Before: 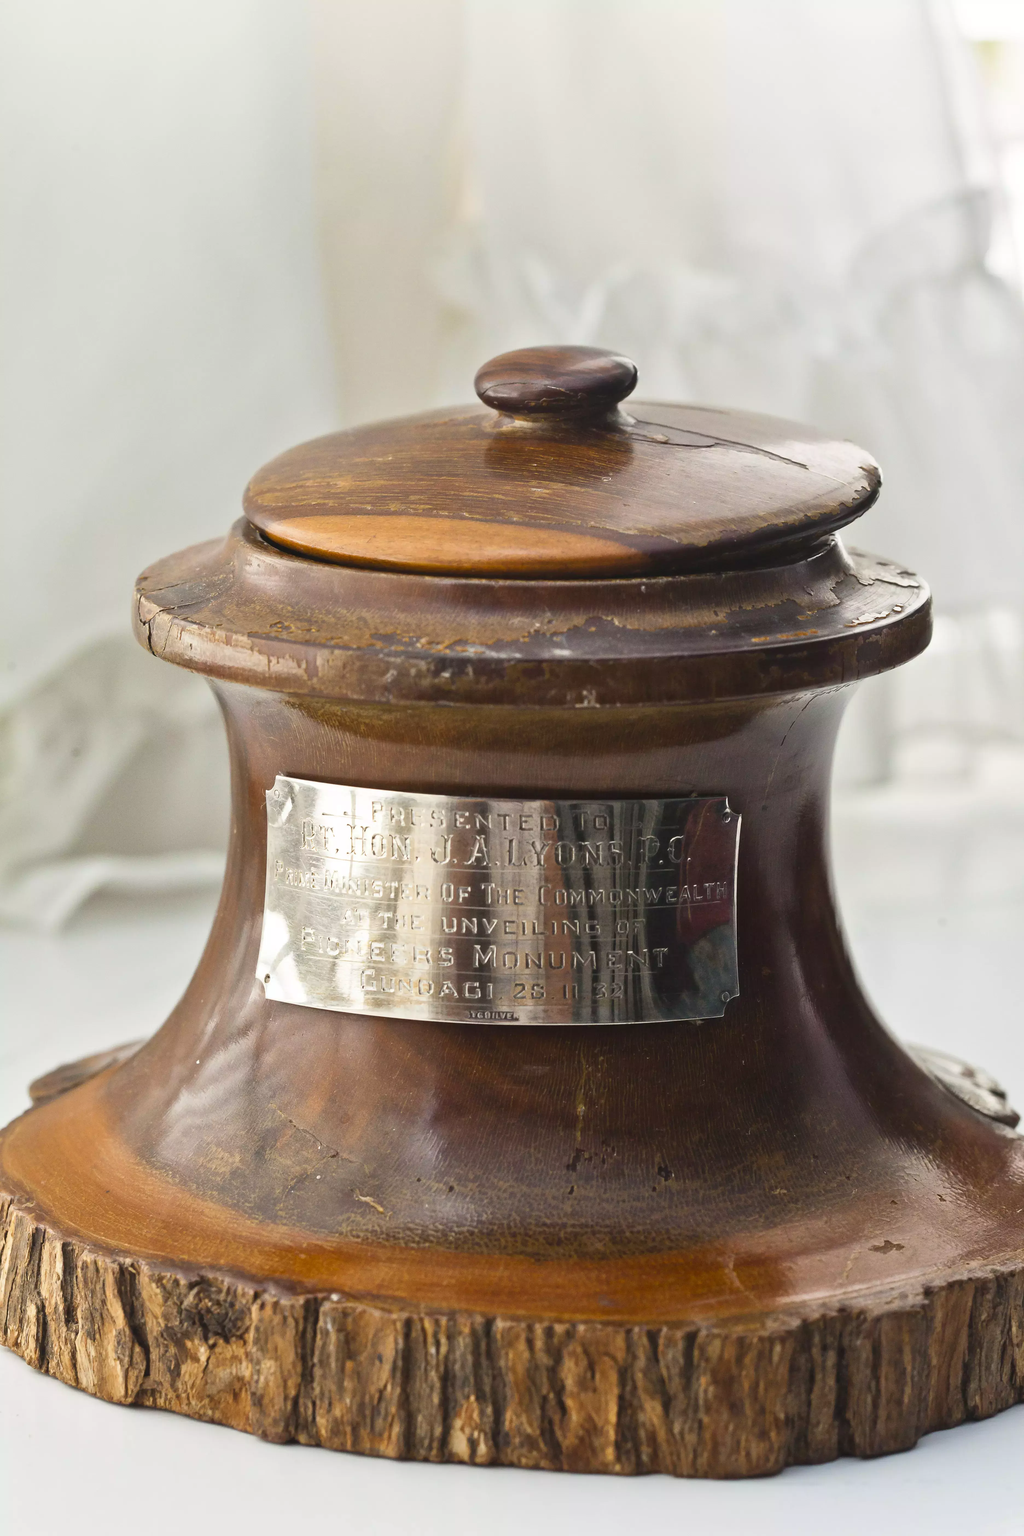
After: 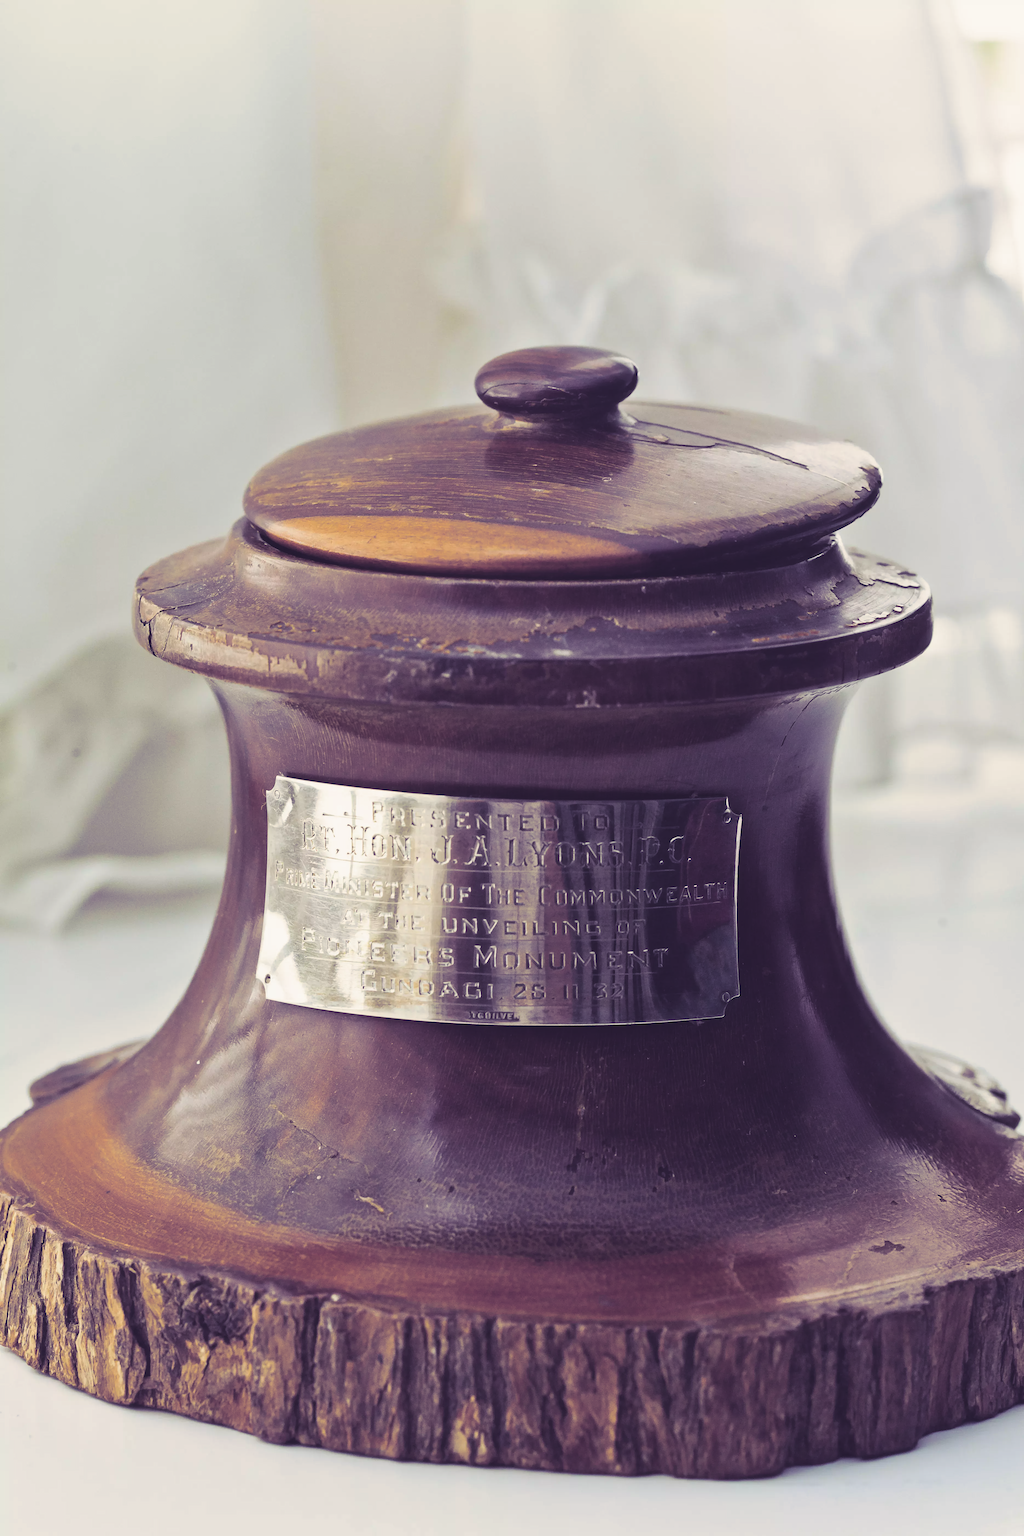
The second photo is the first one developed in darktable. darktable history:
split-toning: shadows › hue 255.6°, shadows › saturation 0.66, highlights › hue 43.2°, highlights › saturation 0.68, balance -50.1
exposure: black level correction -0.015, exposure -0.125 EV, compensate highlight preservation false
contrast brightness saturation: contrast 0.05
